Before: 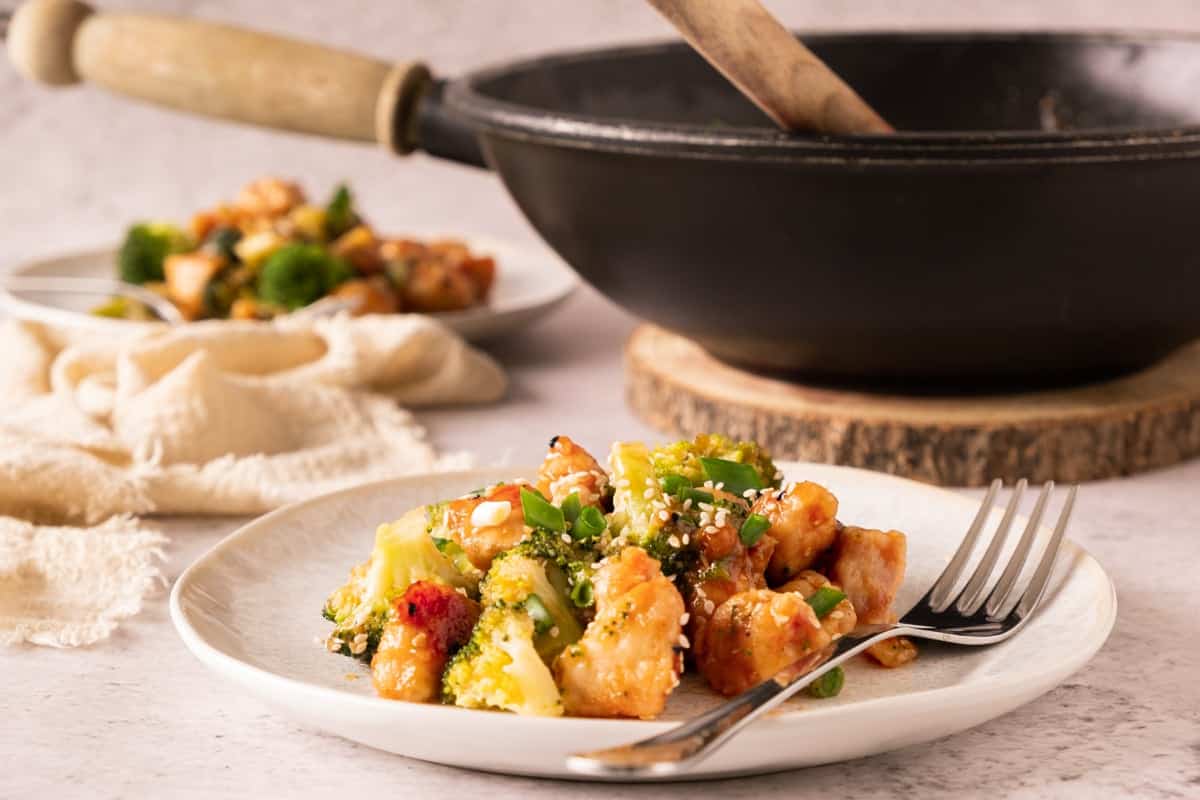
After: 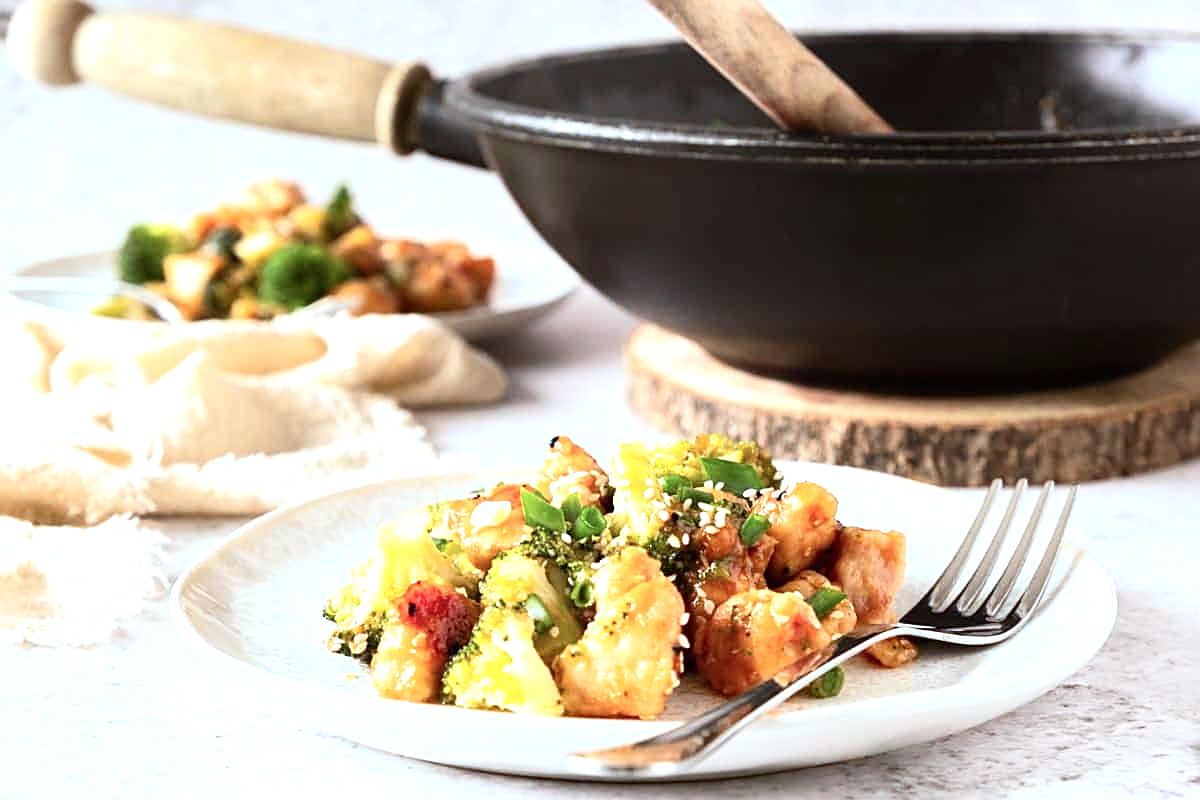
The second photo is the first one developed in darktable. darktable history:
contrast brightness saturation: contrast 0.154, brightness 0.045
tone equalizer: -8 EV -0.77 EV, -7 EV -0.673 EV, -6 EV -0.597 EV, -5 EV -0.368 EV, -3 EV 0.367 EV, -2 EV 0.6 EV, -1 EV 0.691 EV, +0 EV 0.724 EV, smoothing diameter 24.81%, edges refinement/feathering 11.14, preserve details guided filter
color correction: highlights a* -11.81, highlights b* -15.12
sharpen: on, module defaults
